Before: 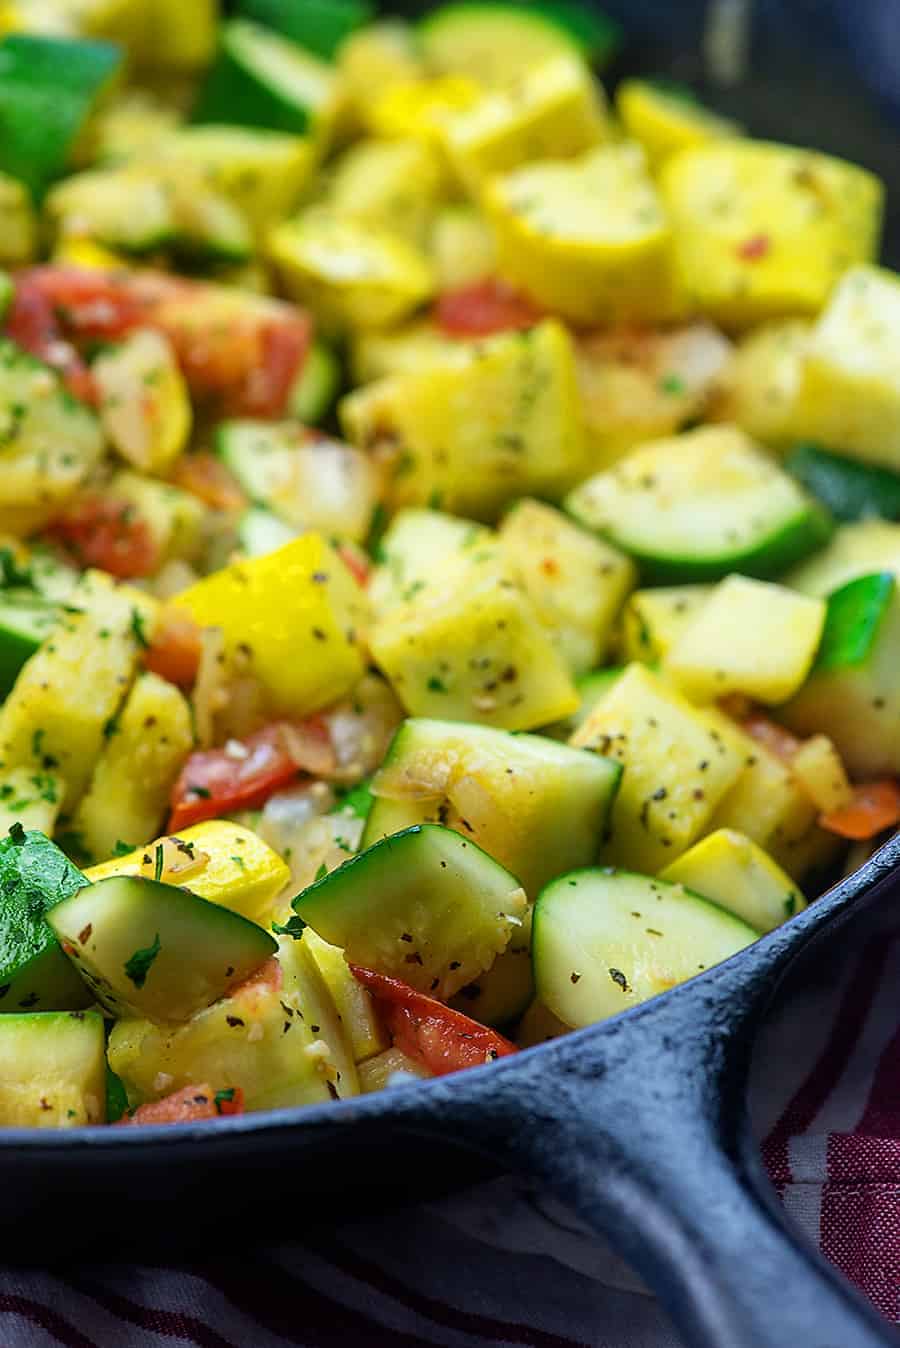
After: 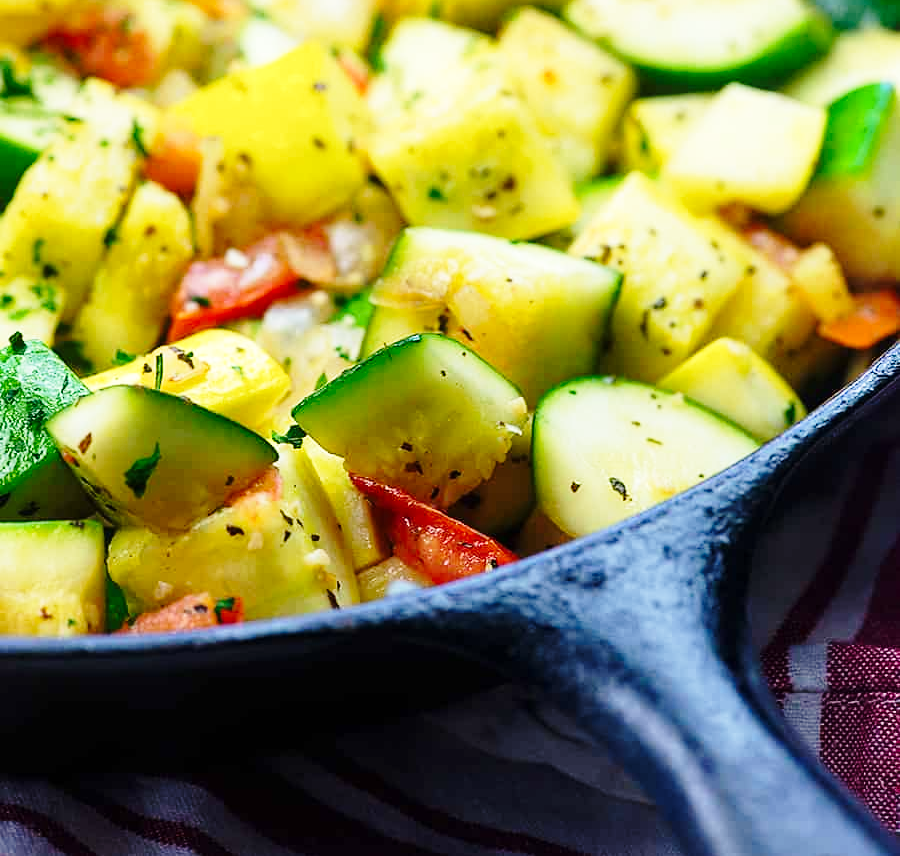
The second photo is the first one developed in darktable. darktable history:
crop and rotate: top 36.435%
base curve: curves: ch0 [(0, 0) (0.028, 0.03) (0.121, 0.232) (0.46, 0.748) (0.859, 0.968) (1, 1)], preserve colors none
white balance: red 1.009, blue 0.985
